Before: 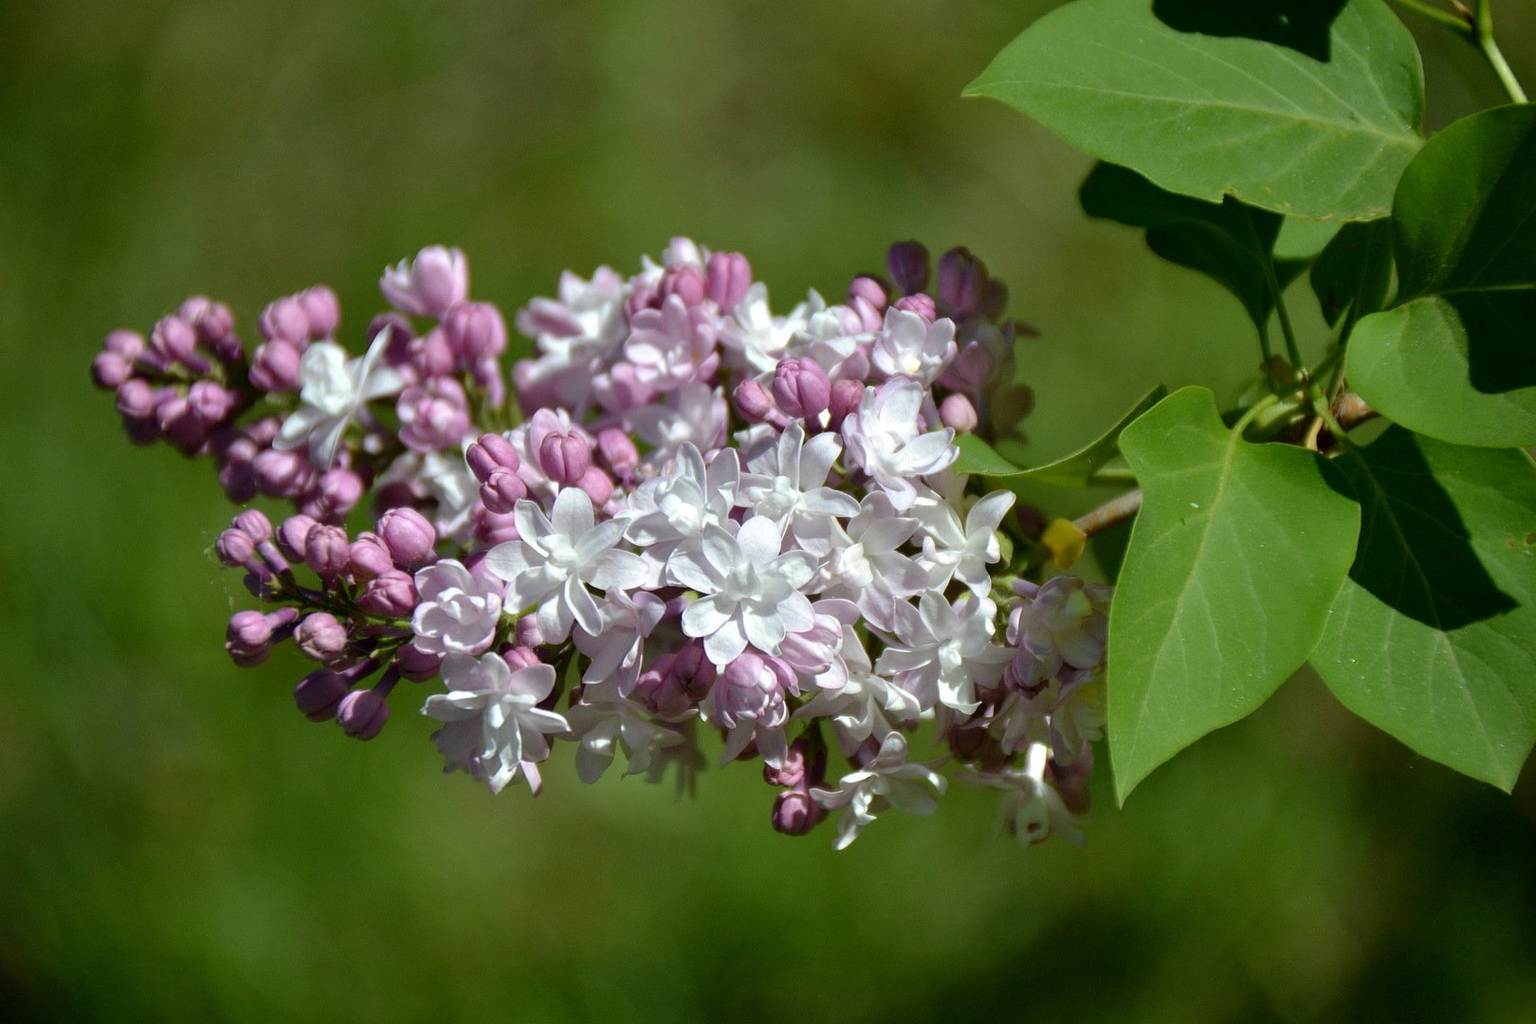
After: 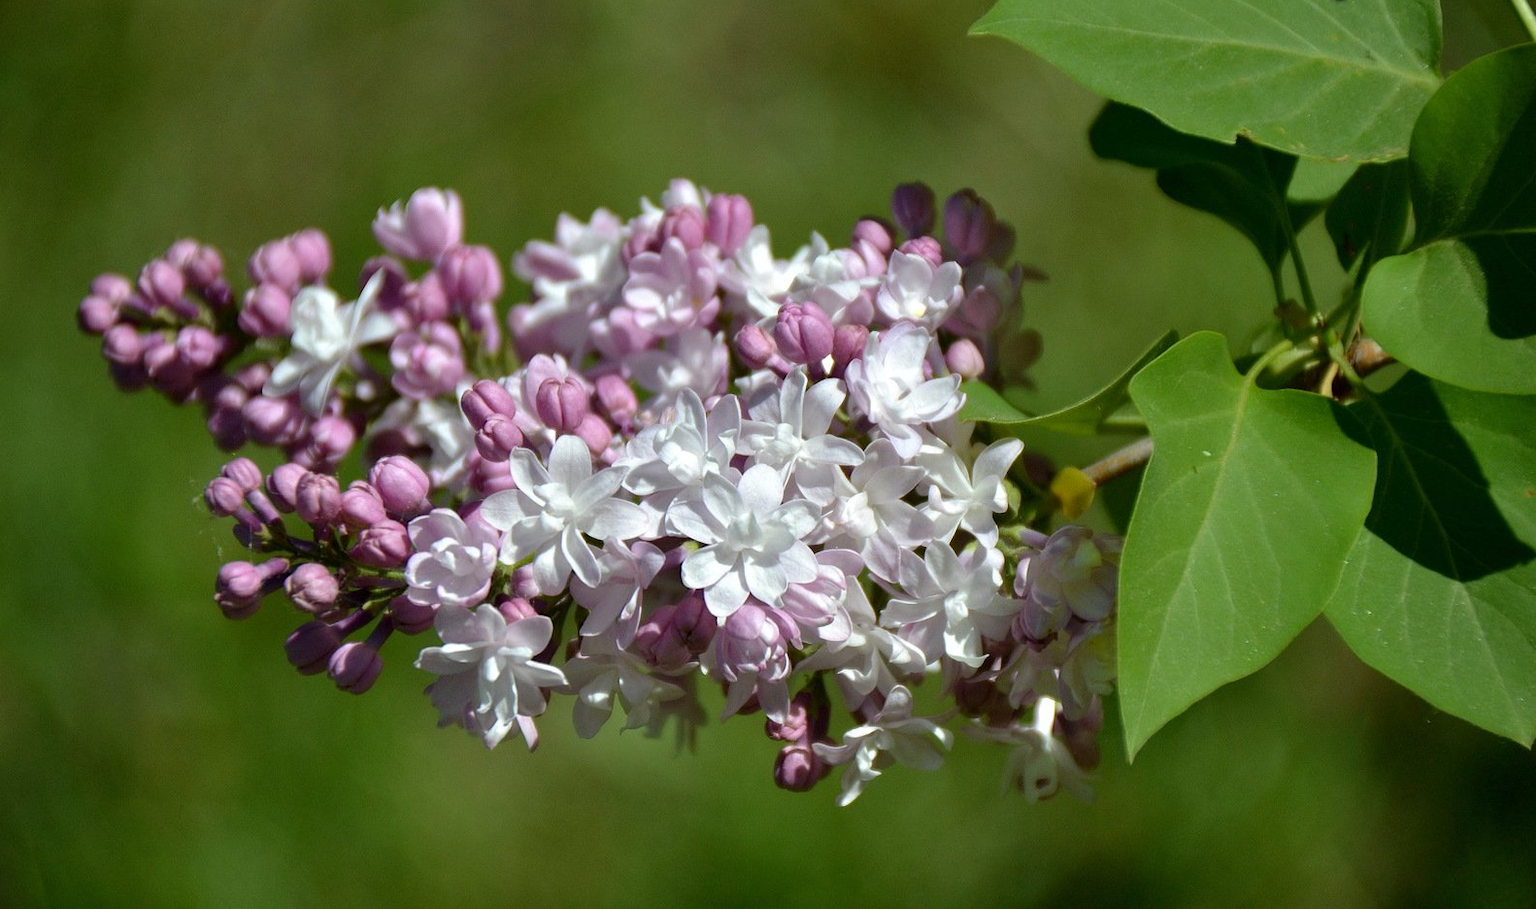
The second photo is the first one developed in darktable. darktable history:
crop: left 1.051%, top 6.17%, right 1.274%, bottom 6.996%
